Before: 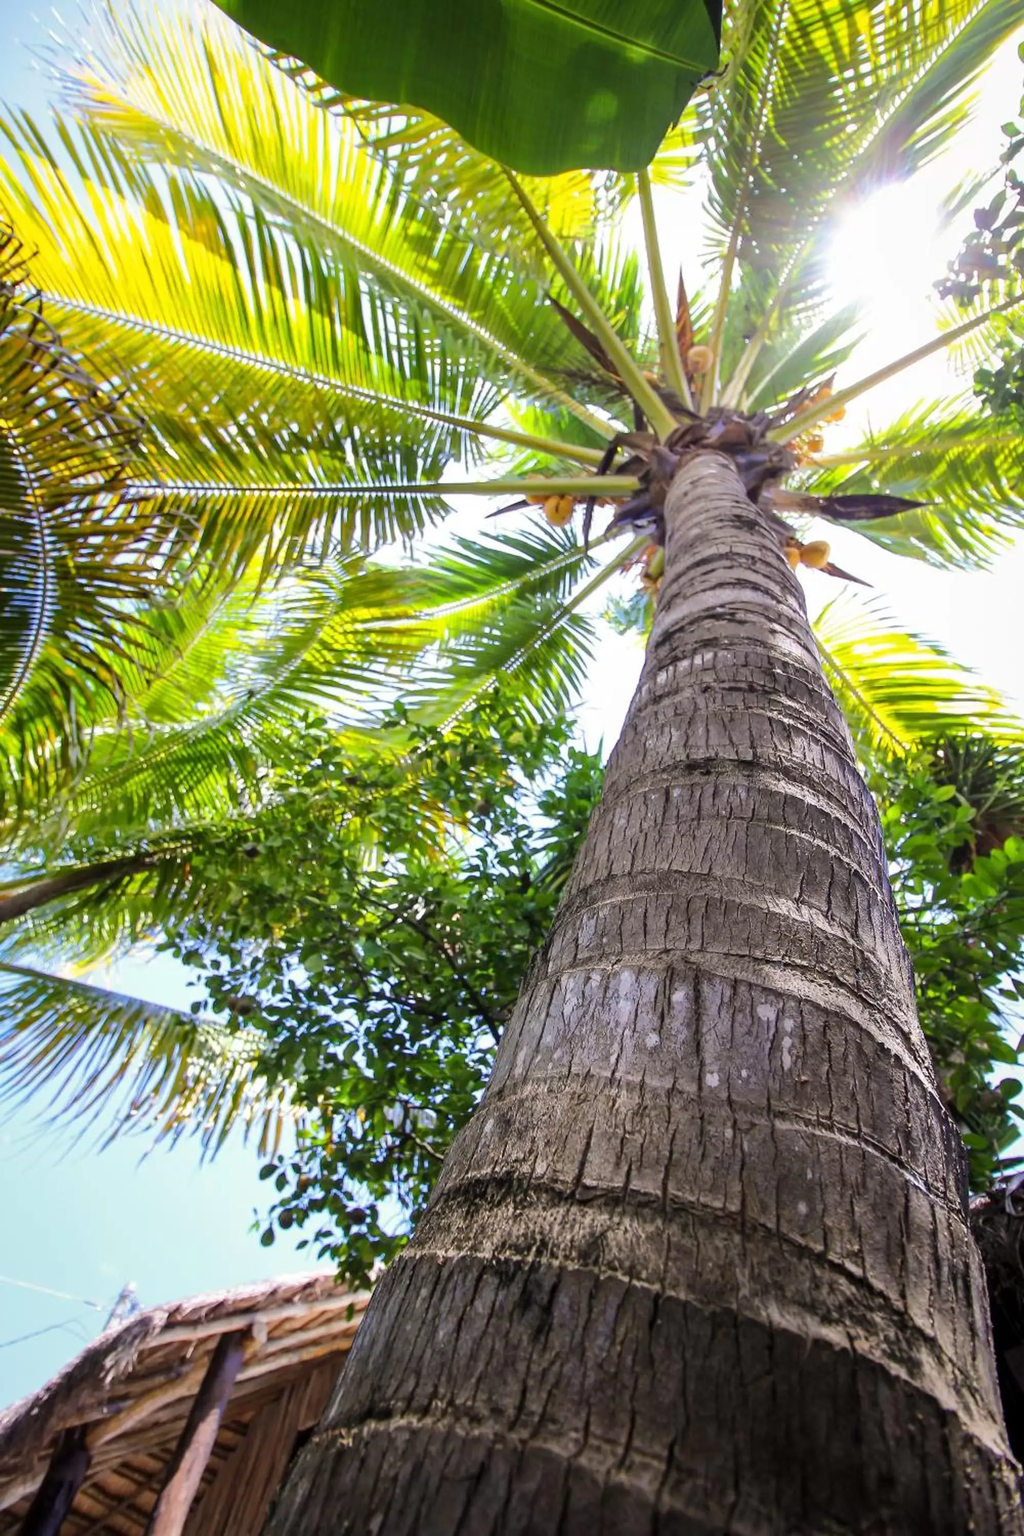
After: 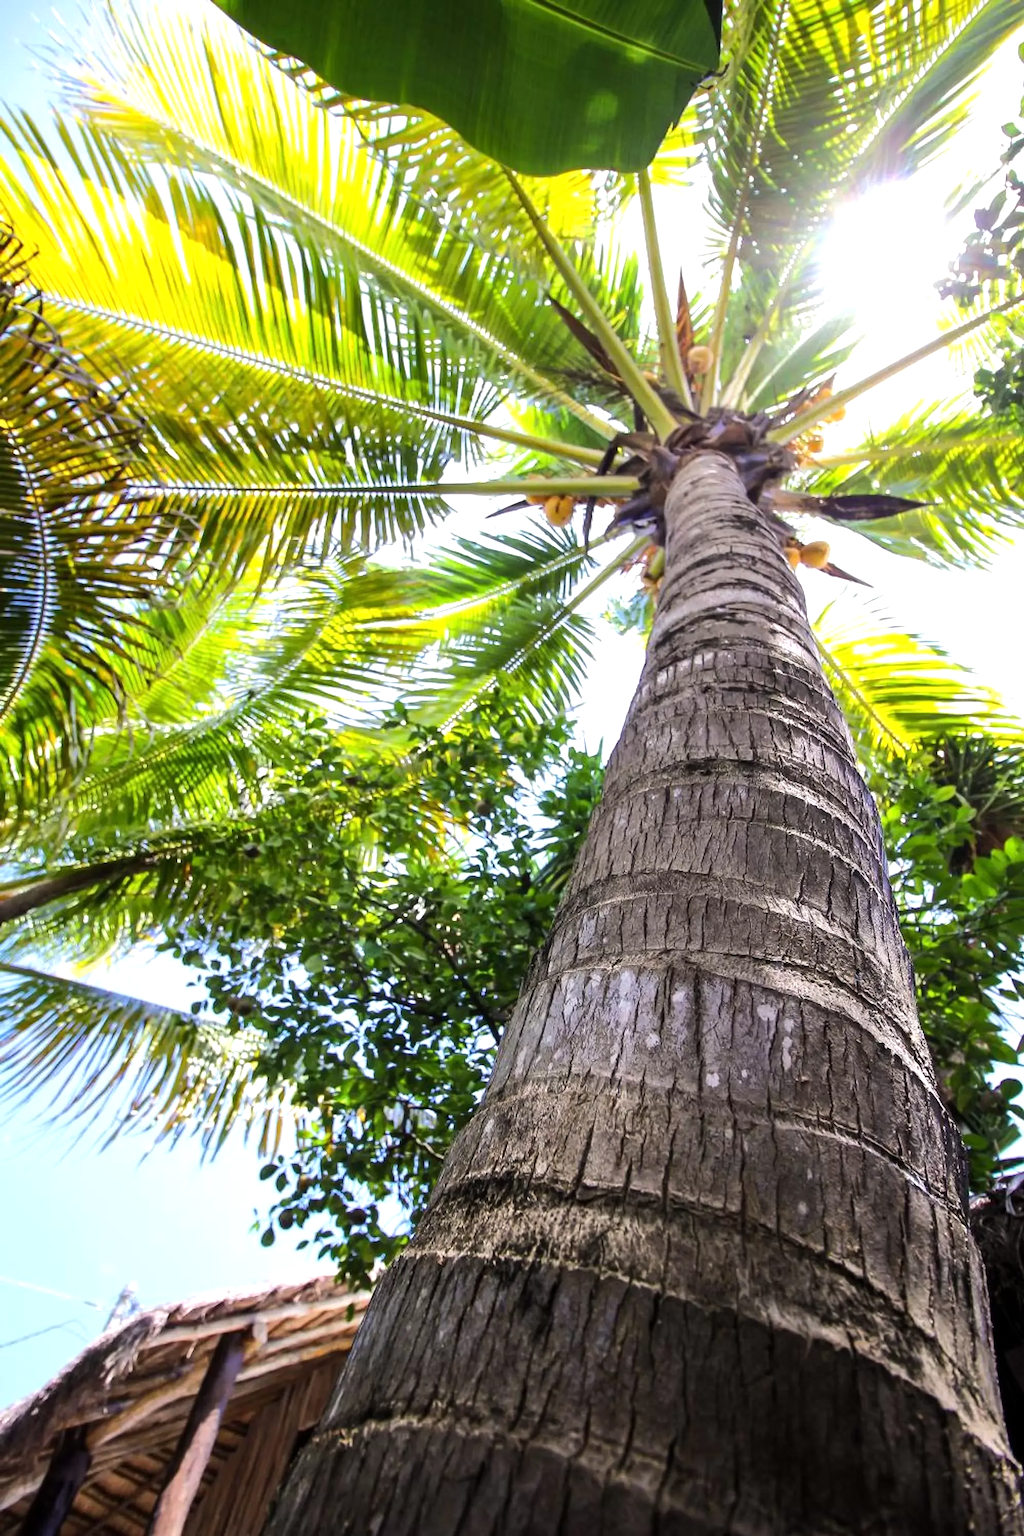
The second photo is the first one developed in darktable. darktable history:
tone equalizer: -8 EV -0.445 EV, -7 EV -0.387 EV, -6 EV -0.297 EV, -5 EV -0.207 EV, -3 EV 0.215 EV, -2 EV 0.321 EV, -1 EV 0.392 EV, +0 EV 0.435 EV, edges refinement/feathering 500, mask exposure compensation -1.57 EV, preserve details no
